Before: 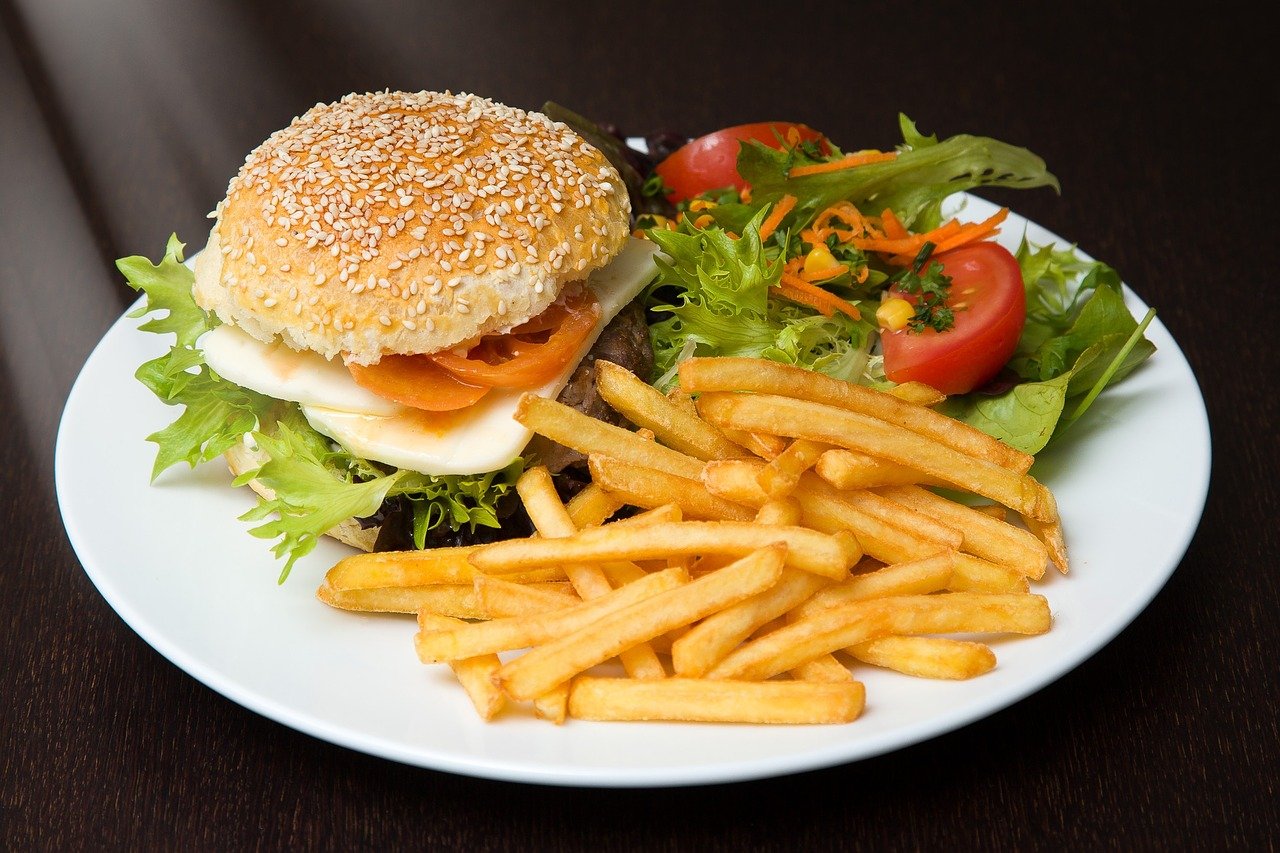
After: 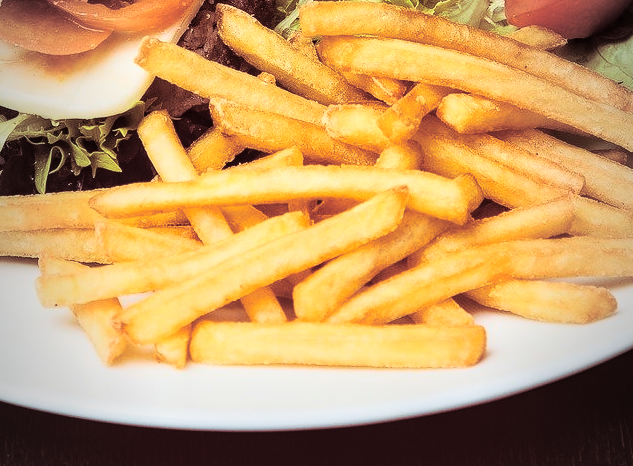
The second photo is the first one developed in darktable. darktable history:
split-toning: highlights › hue 187.2°, highlights › saturation 0.83, balance -68.05, compress 56.43%
contrast brightness saturation: saturation -0.17
crop: left 29.672%, top 41.786%, right 20.851%, bottom 3.487%
shadows and highlights: soften with gaussian
base curve: curves: ch0 [(0, 0) (0.028, 0.03) (0.121, 0.232) (0.46, 0.748) (0.859, 0.968) (1, 1)]
vignetting: fall-off start 97%, fall-off radius 100%, width/height ratio 0.609, unbound false
local contrast: on, module defaults
